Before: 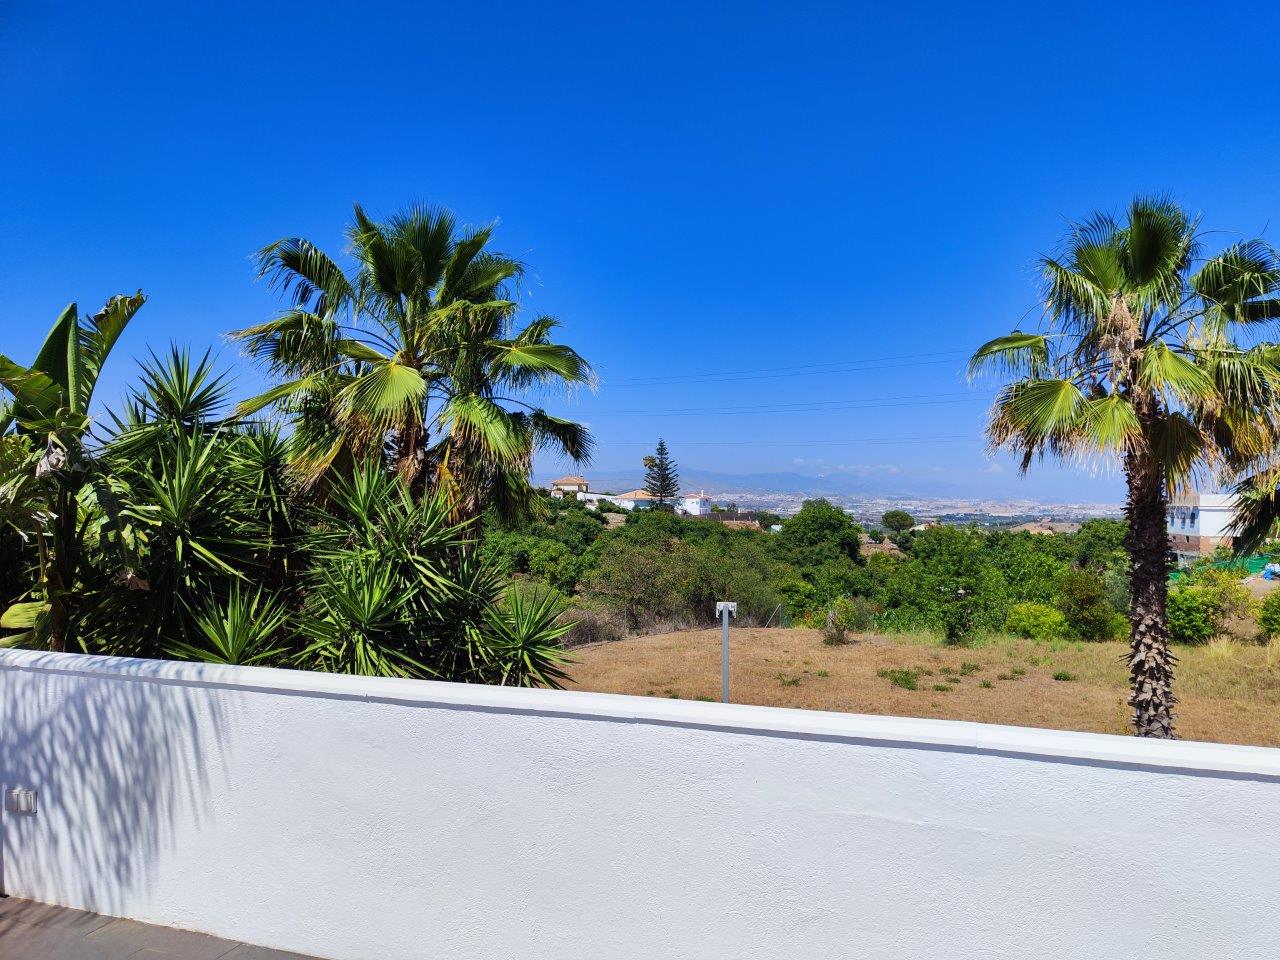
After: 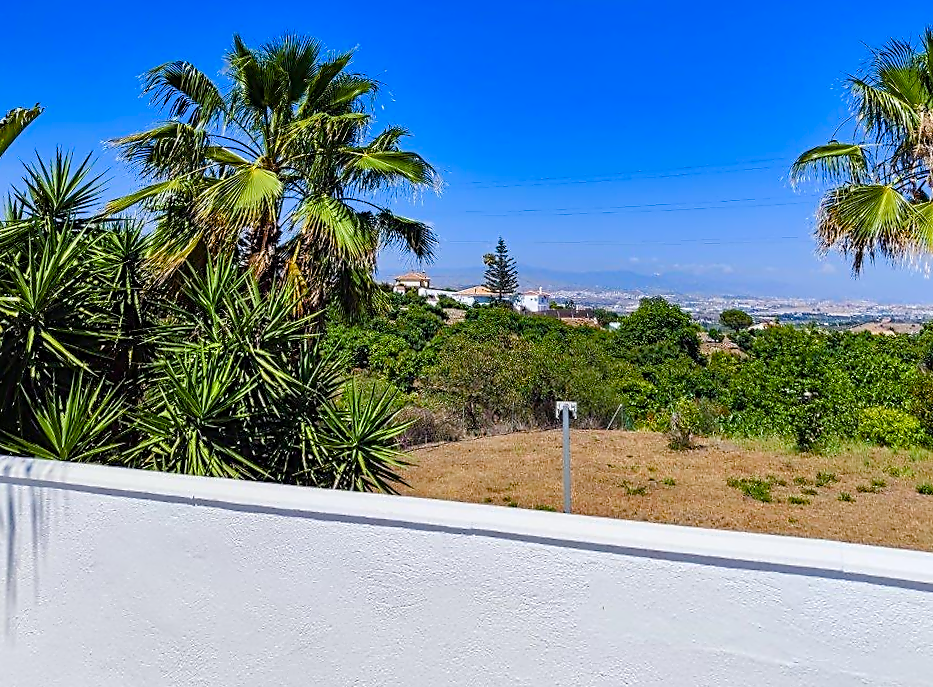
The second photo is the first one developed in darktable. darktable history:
crop and rotate: left 2.425%, top 11.305%, right 9.6%, bottom 15.08%
color balance rgb: perceptual saturation grading › global saturation 35%, perceptual saturation grading › highlights -30%, perceptual saturation grading › shadows 35%, perceptual brilliance grading › global brilliance 3%, perceptual brilliance grading › highlights -3%, perceptual brilliance grading › shadows 3%
contrast brightness saturation: saturation -0.05
rotate and perspective: rotation 0.72°, lens shift (vertical) -0.352, lens shift (horizontal) -0.051, crop left 0.152, crop right 0.859, crop top 0.019, crop bottom 0.964
contrast equalizer: y [[0.5, 0.5, 0.5, 0.515, 0.749, 0.84], [0.5 ×6], [0.5 ×6], [0, 0, 0, 0.001, 0.067, 0.262], [0 ×6]]
